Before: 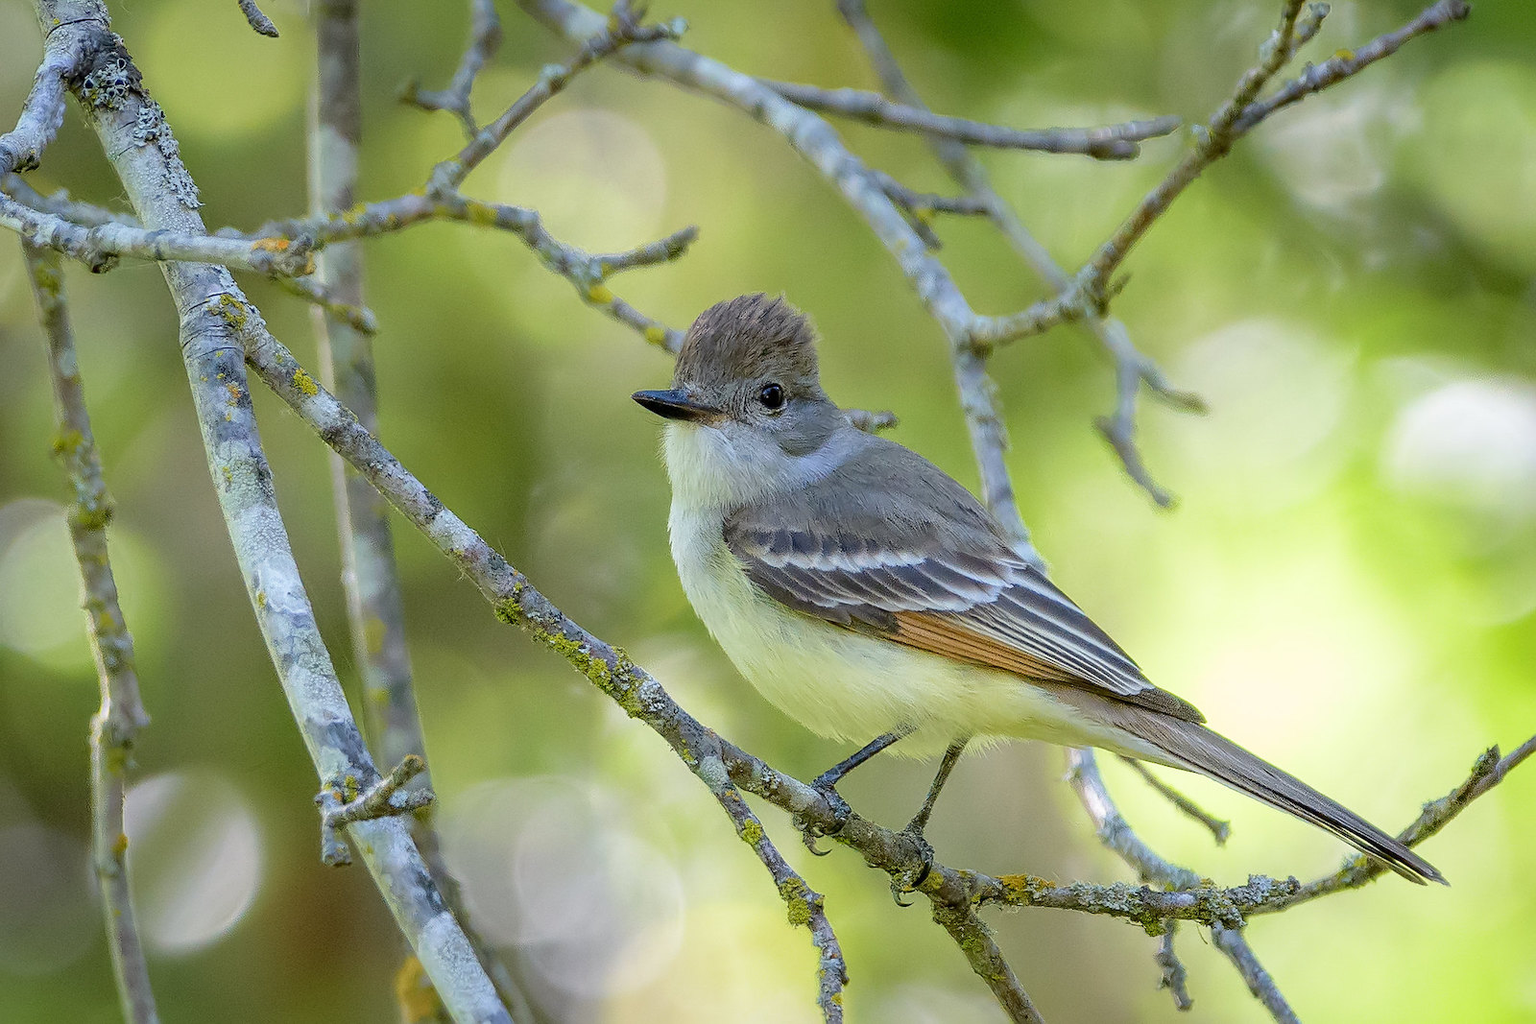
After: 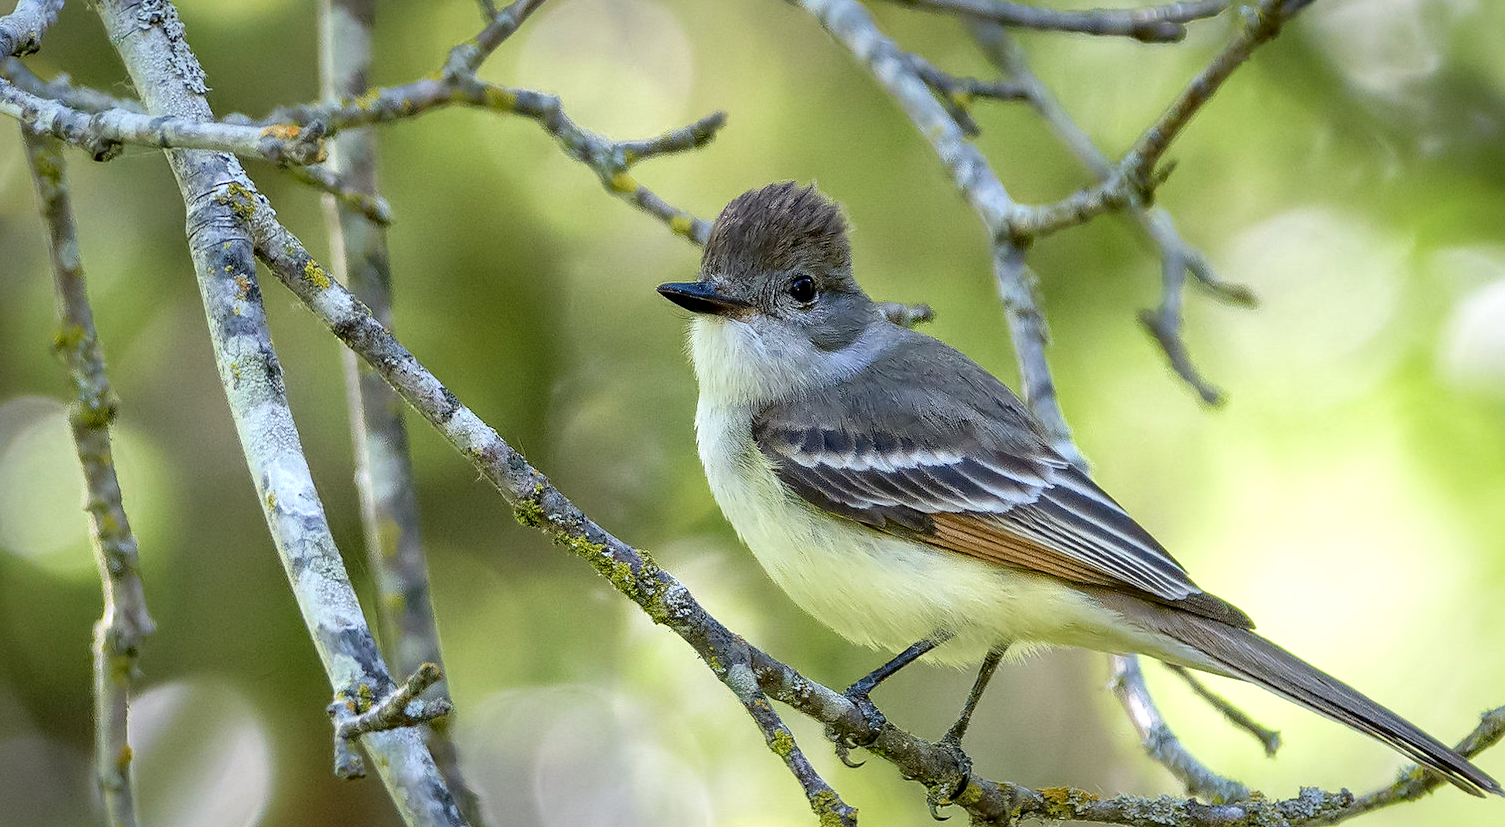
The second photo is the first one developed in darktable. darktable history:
color zones: curves: ch1 [(0, 0.469) (0.01, 0.469) (0.12, 0.446) (0.248, 0.469) (0.5, 0.5) (0.748, 0.5) (0.99, 0.469) (1, 0.469)]
local contrast: mode bilateral grid, contrast 100, coarseness 100, detail 165%, midtone range 0.2
crop and rotate: angle 0.051°, top 11.615%, right 5.765%, bottom 10.717%
